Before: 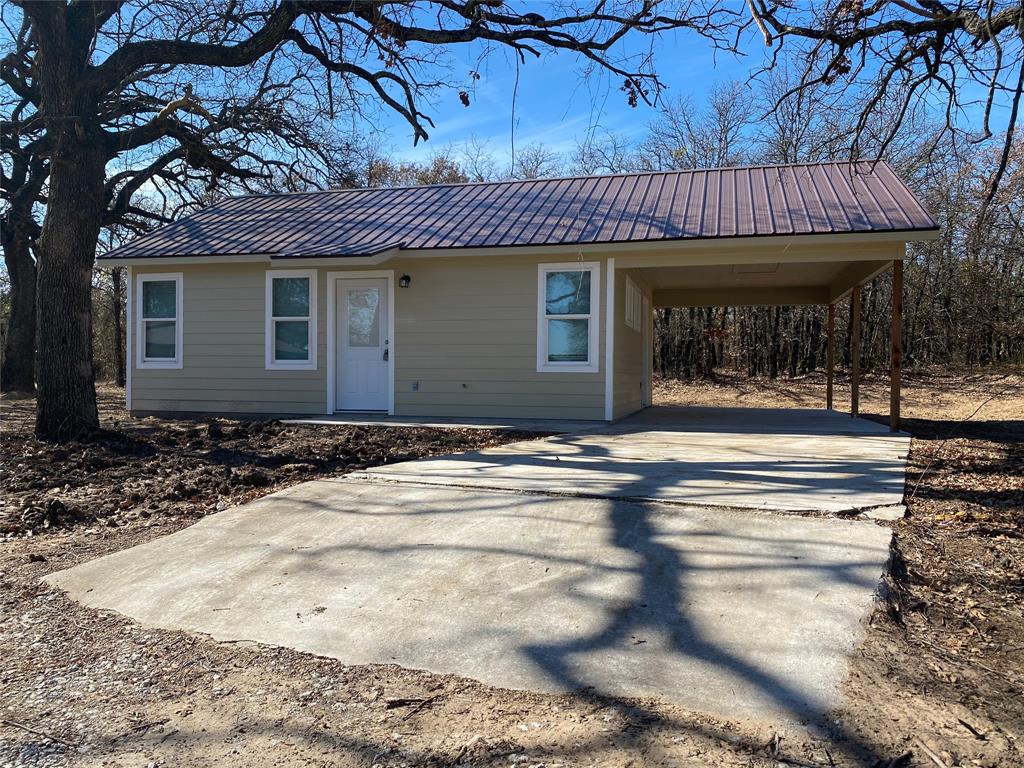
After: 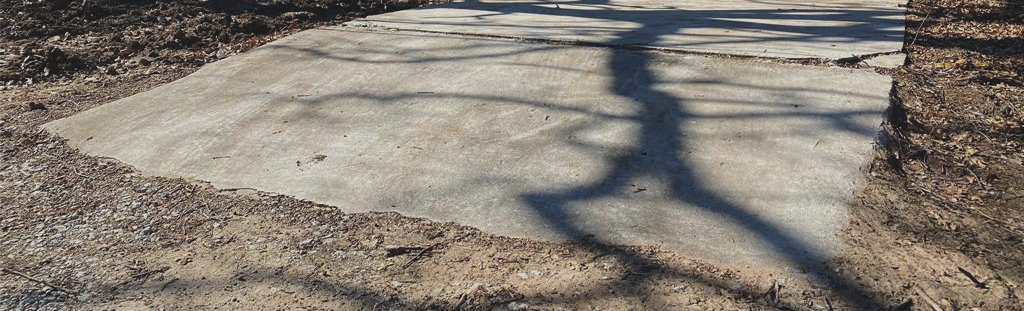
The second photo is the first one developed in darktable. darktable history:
crop and rotate: top 58.958%, bottom 0.44%
exposure: black level correction -0.015, exposure -0.509 EV, compensate highlight preservation false
